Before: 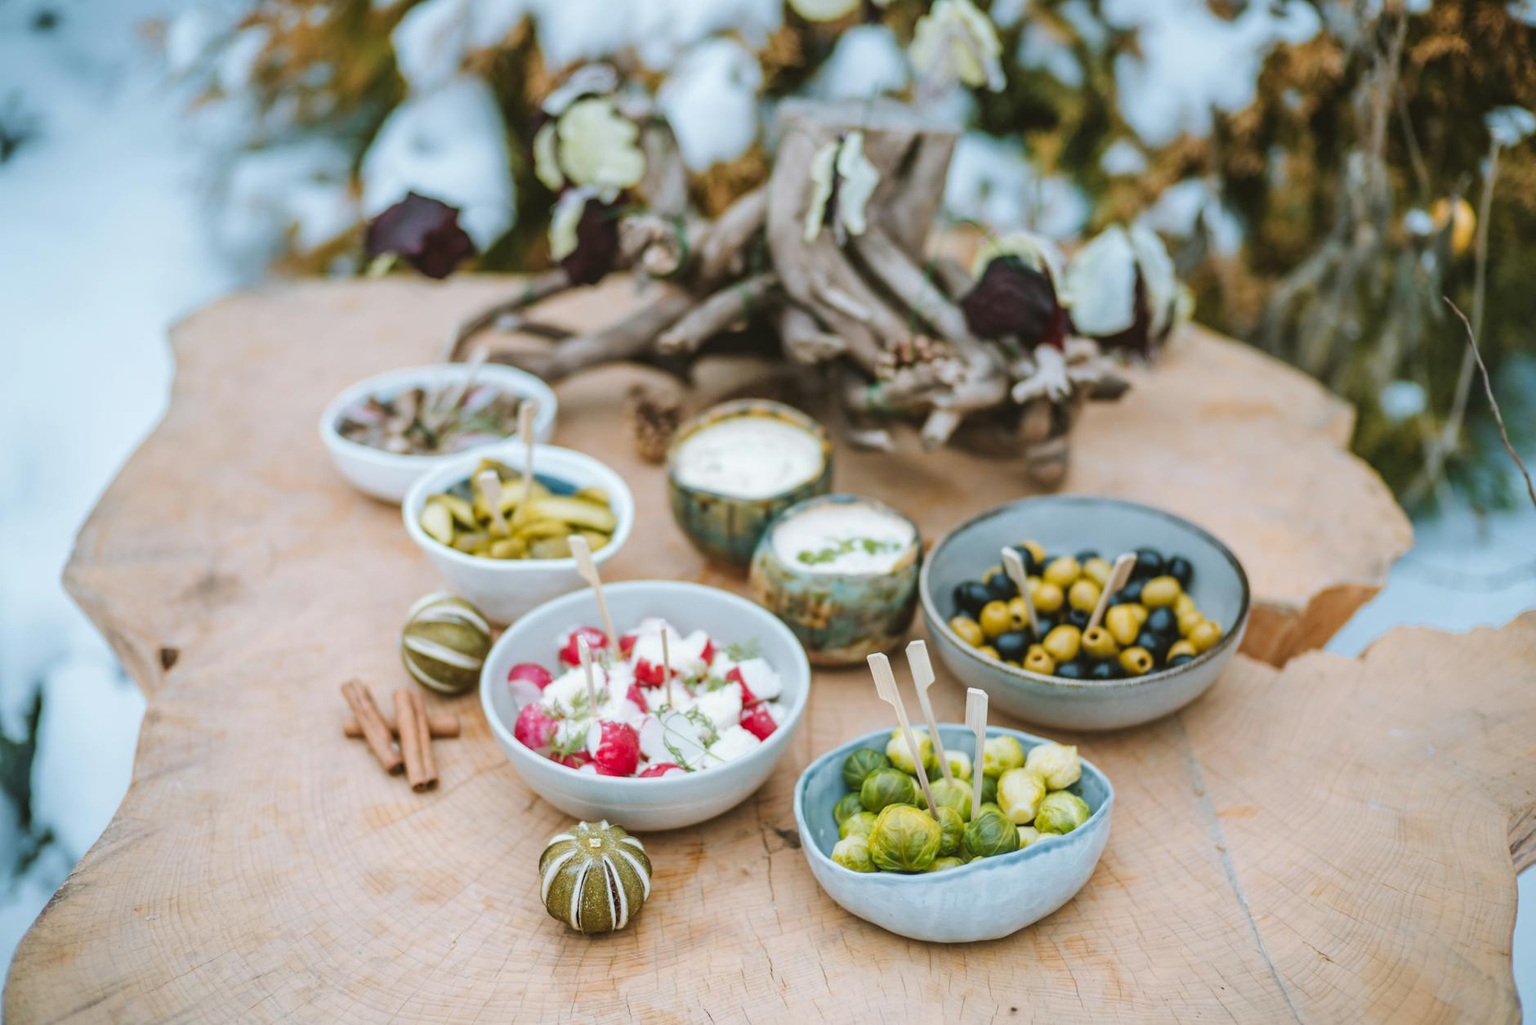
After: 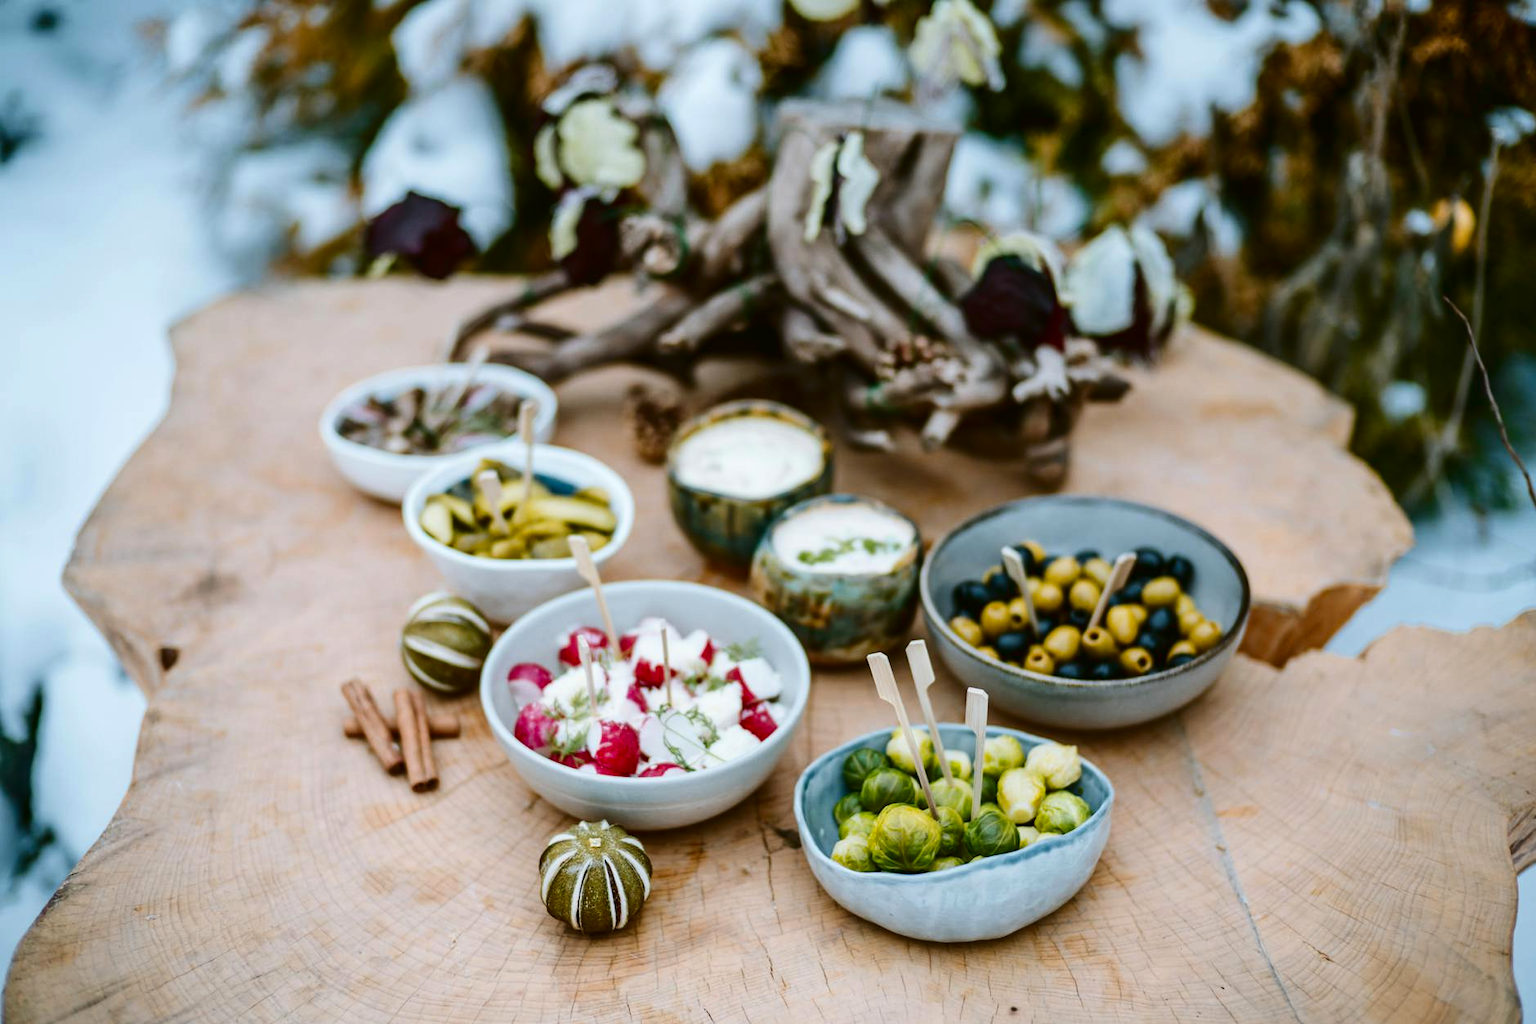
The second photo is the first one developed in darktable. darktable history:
contrast brightness saturation: contrast 0.193, brightness -0.226, saturation 0.111
